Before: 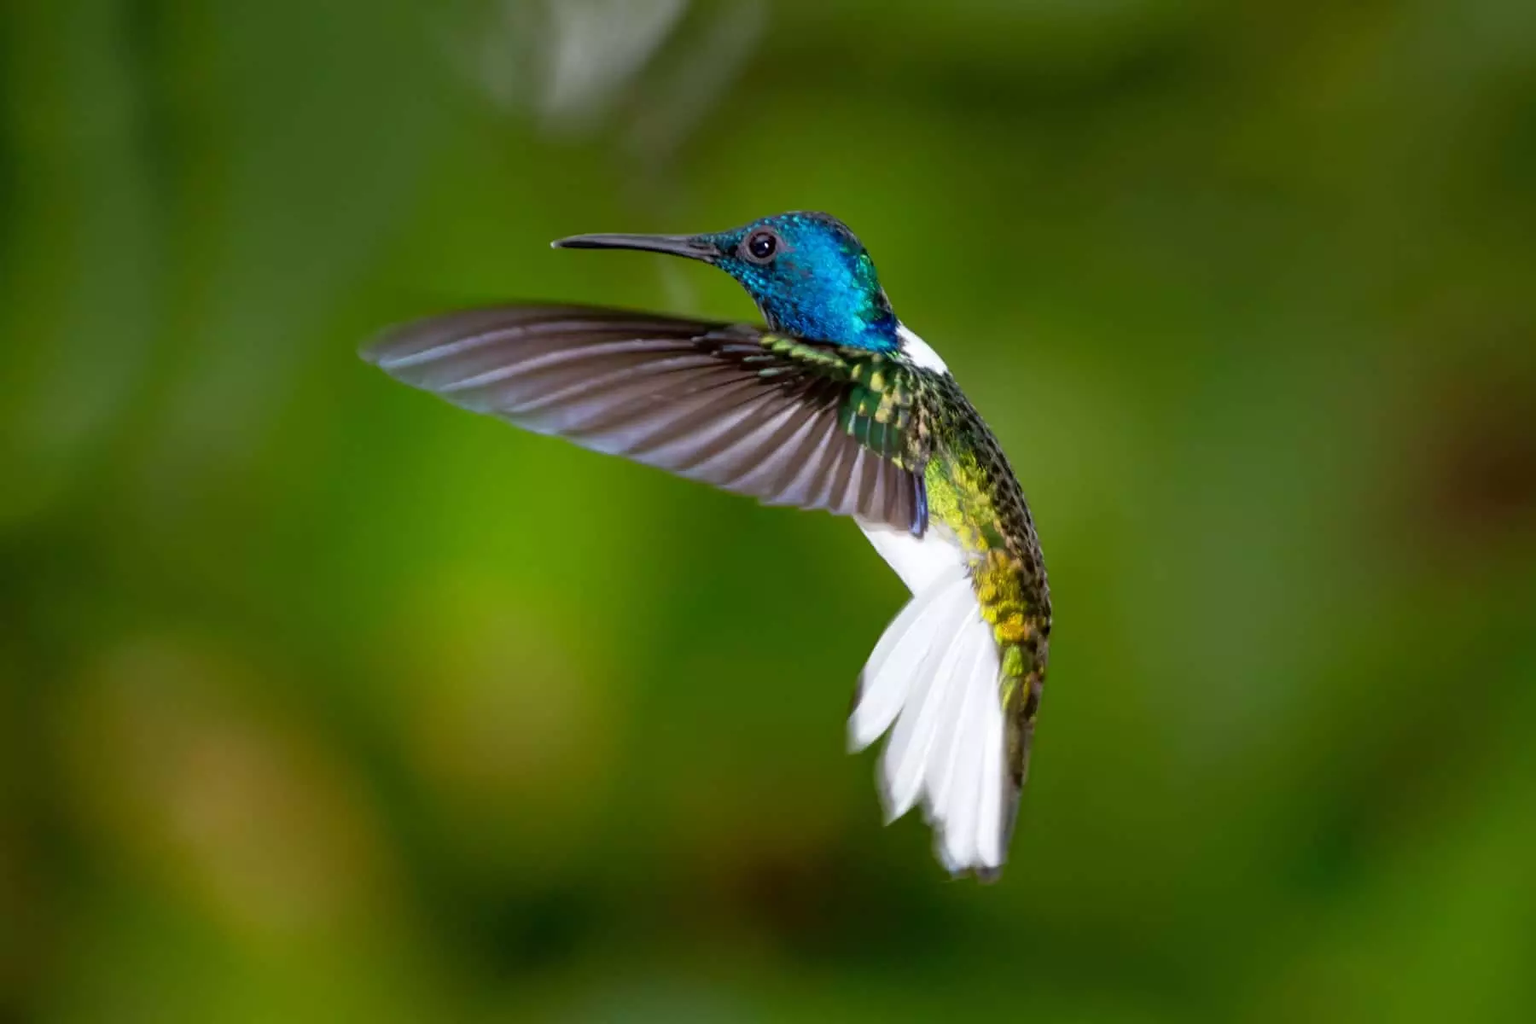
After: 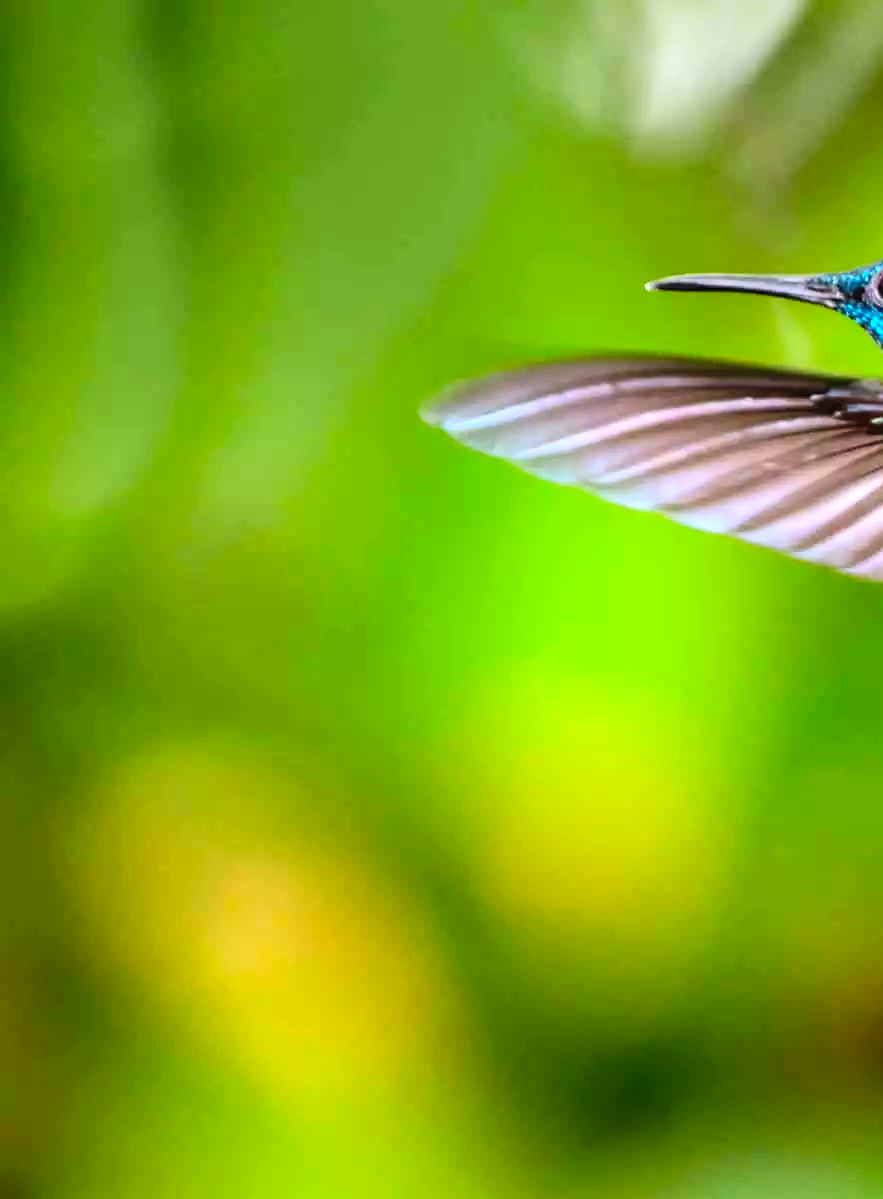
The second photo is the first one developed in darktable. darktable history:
exposure: exposure 1 EV, compensate highlight preservation false
contrast brightness saturation: contrast 0.238, brightness 0.267, saturation 0.386
crop and rotate: left 0.007%, top 0%, right 50.892%
tone equalizer: -8 EV -0.392 EV, -7 EV -0.416 EV, -6 EV -0.327 EV, -5 EV -0.211 EV, -3 EV 0.188 EV, -2 EV 0.356 EV, -1 EV 0.369 EV, +0 EV 0.393 EV, edges refinement/feathering 500, mask exposure compensation -1.57 EV, preserve details no
